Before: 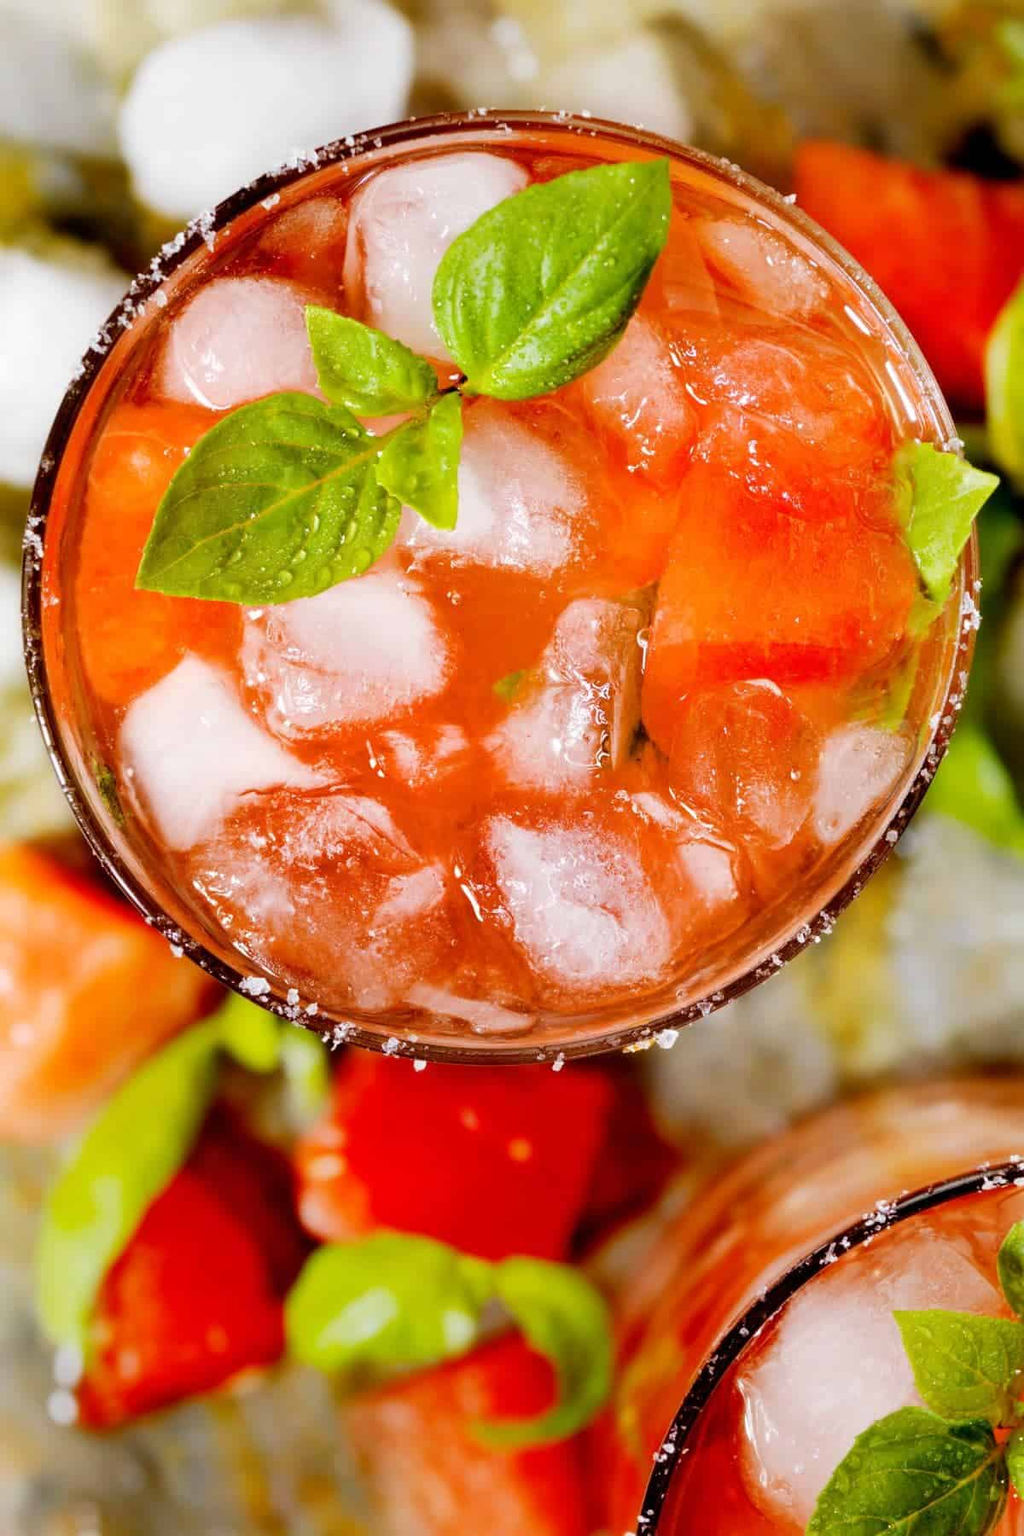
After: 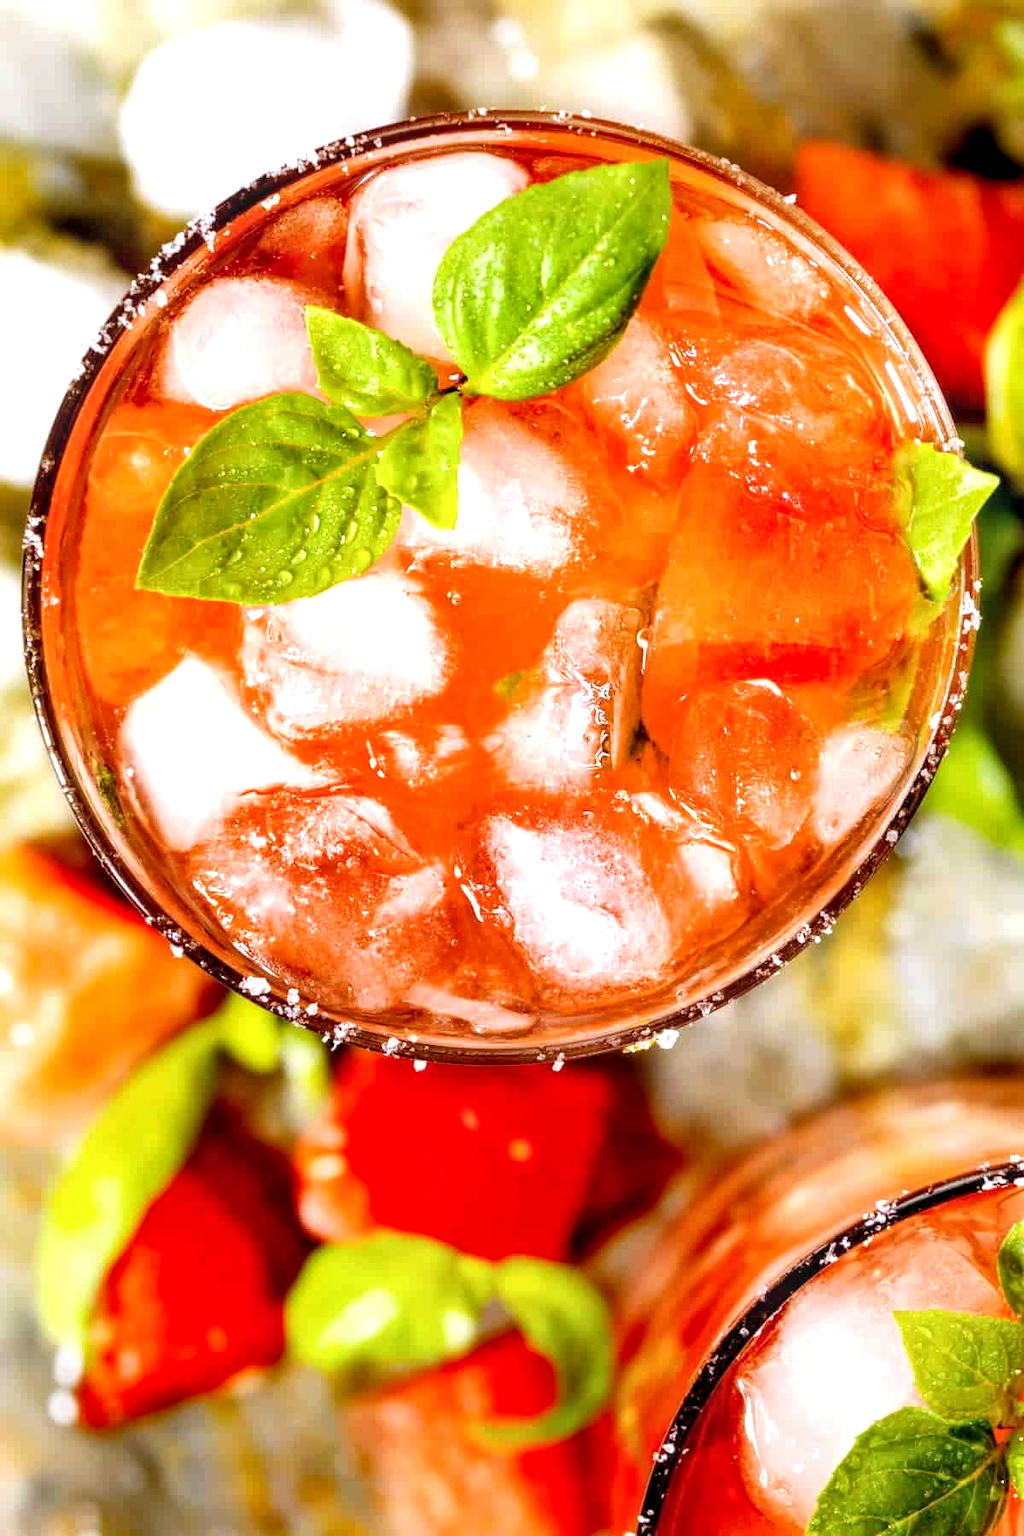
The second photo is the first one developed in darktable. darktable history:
local contrast: detail 130%
exposure: exposure 0.6 EV, compensate highlight preservation false
